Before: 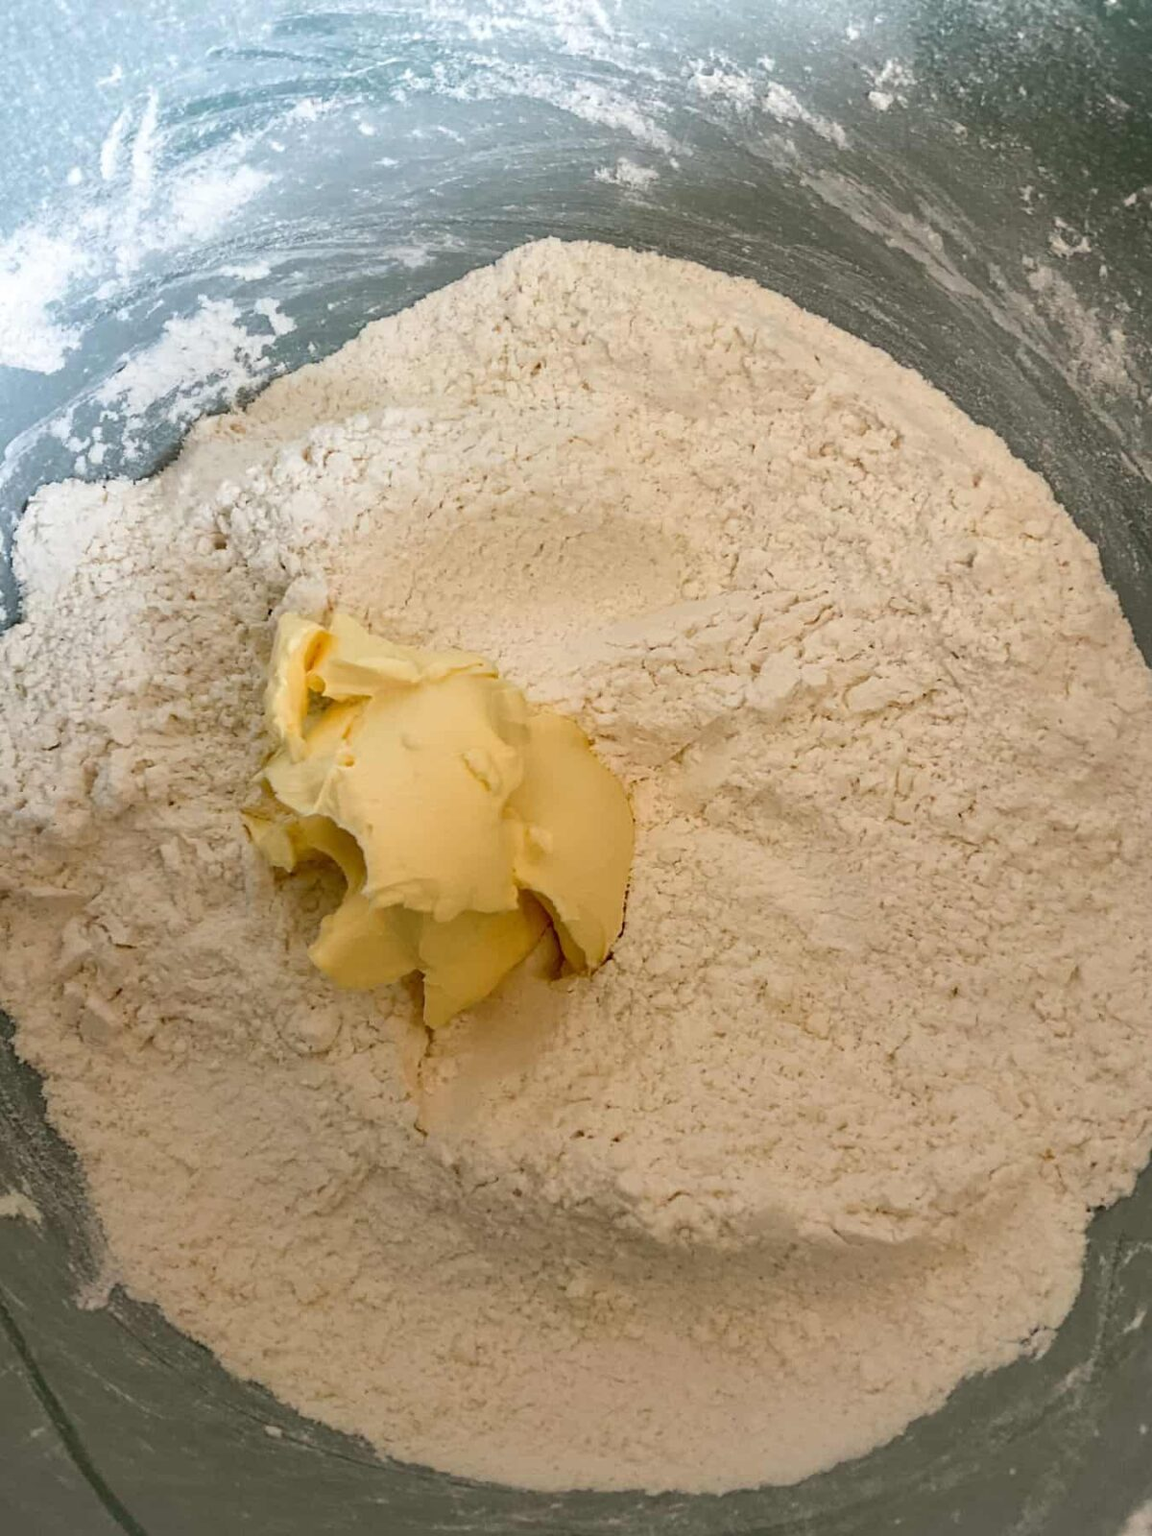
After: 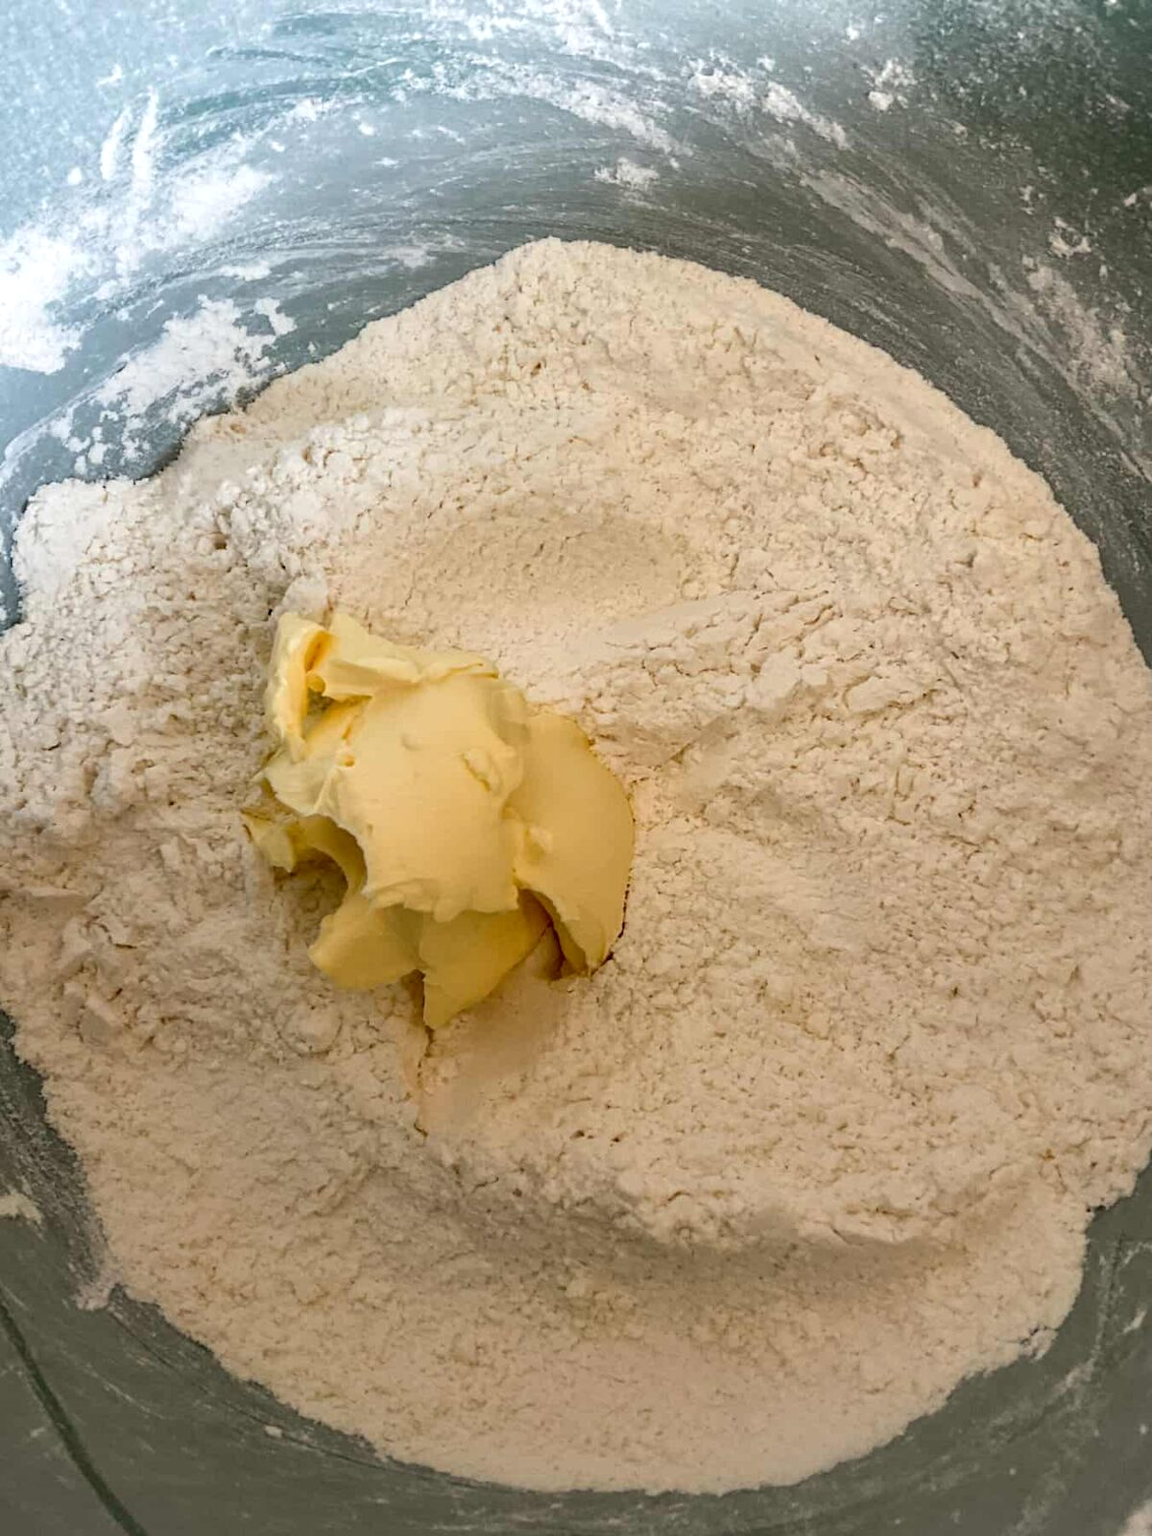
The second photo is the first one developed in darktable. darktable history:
local contrast: highlights 103%, shadows 103%, detail 119%, midtone range 0.2
